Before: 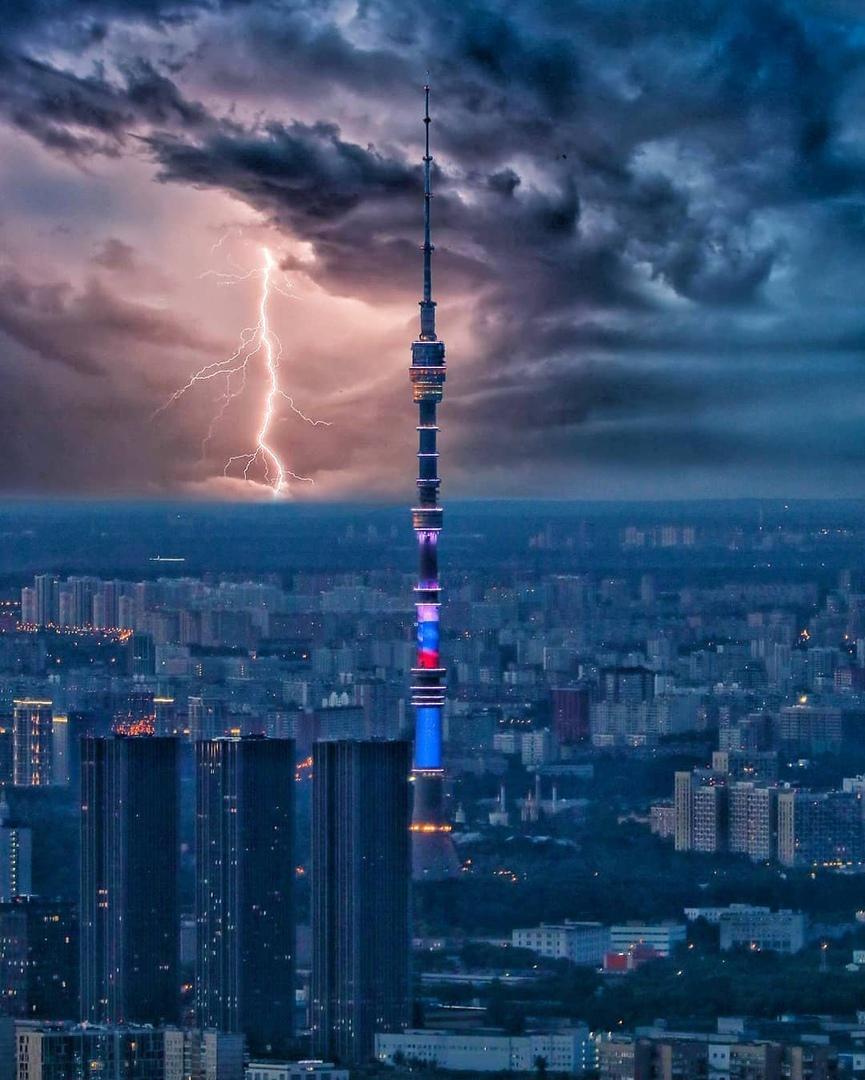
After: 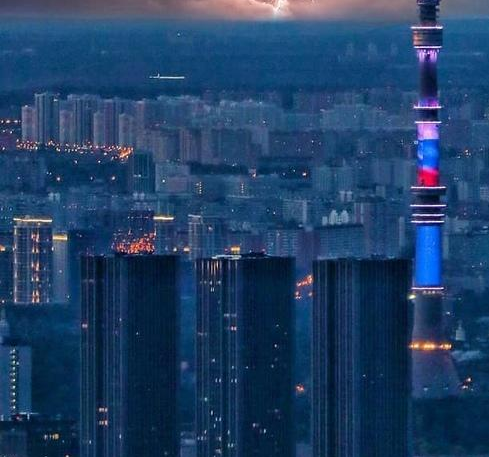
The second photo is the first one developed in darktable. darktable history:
crop: top 44.641%, right 43.454%, bottom 13.039%
haze removal: strength 0.006, distance 0.257, adaptive false
